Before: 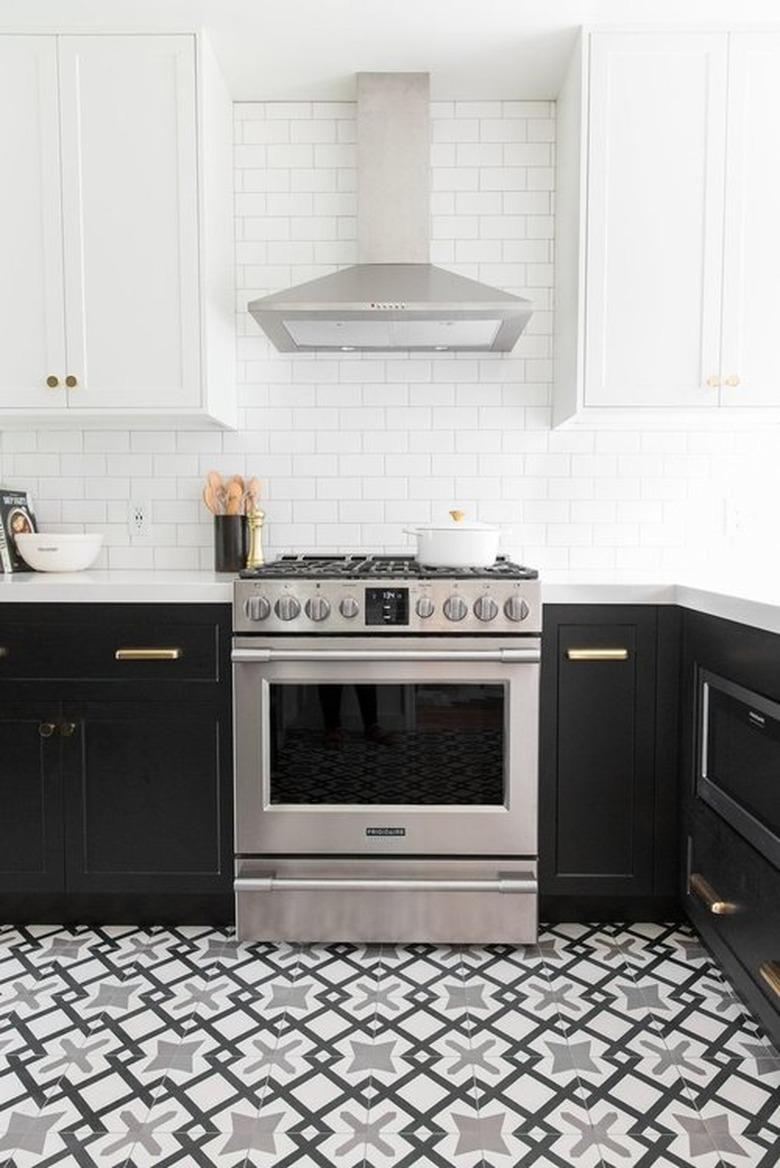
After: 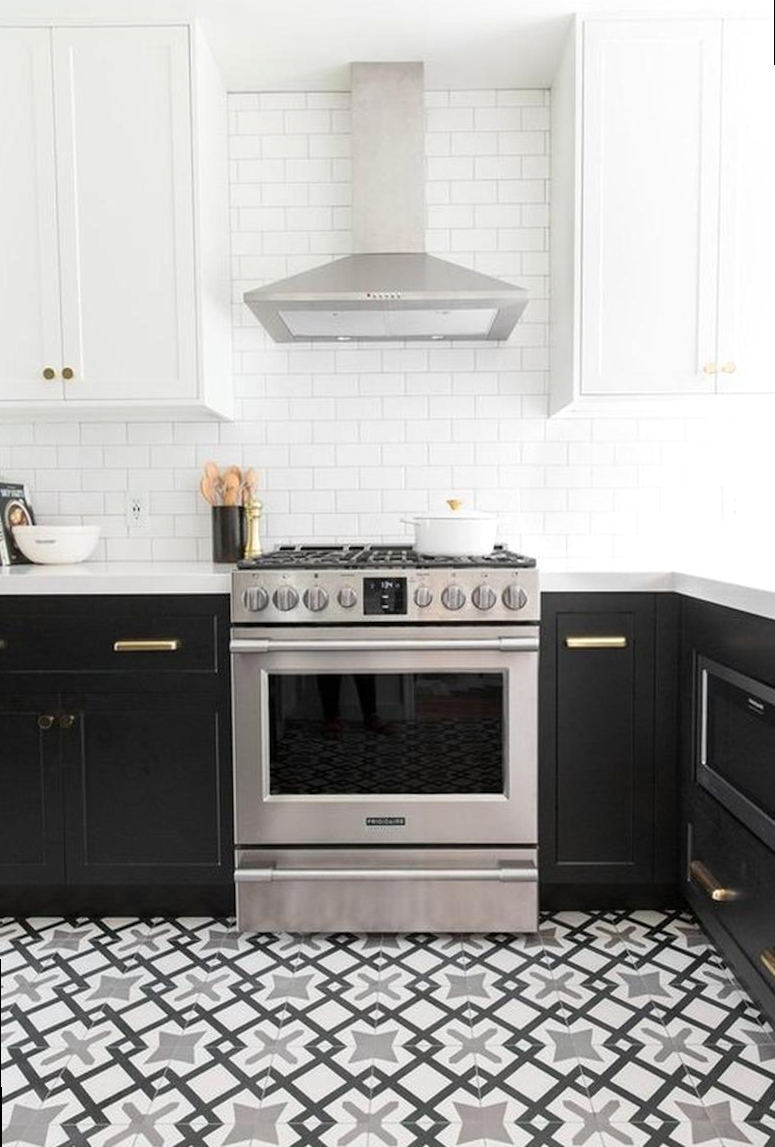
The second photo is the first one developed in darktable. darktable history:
rotate and perspective: rotation -0.45°, automatic cropping original format, crop left 0.008, crop right 0.992, crop top 0.012, crop bottom 0.988
exposure: exposure 0.078 EV, compensate highlight preservation false
